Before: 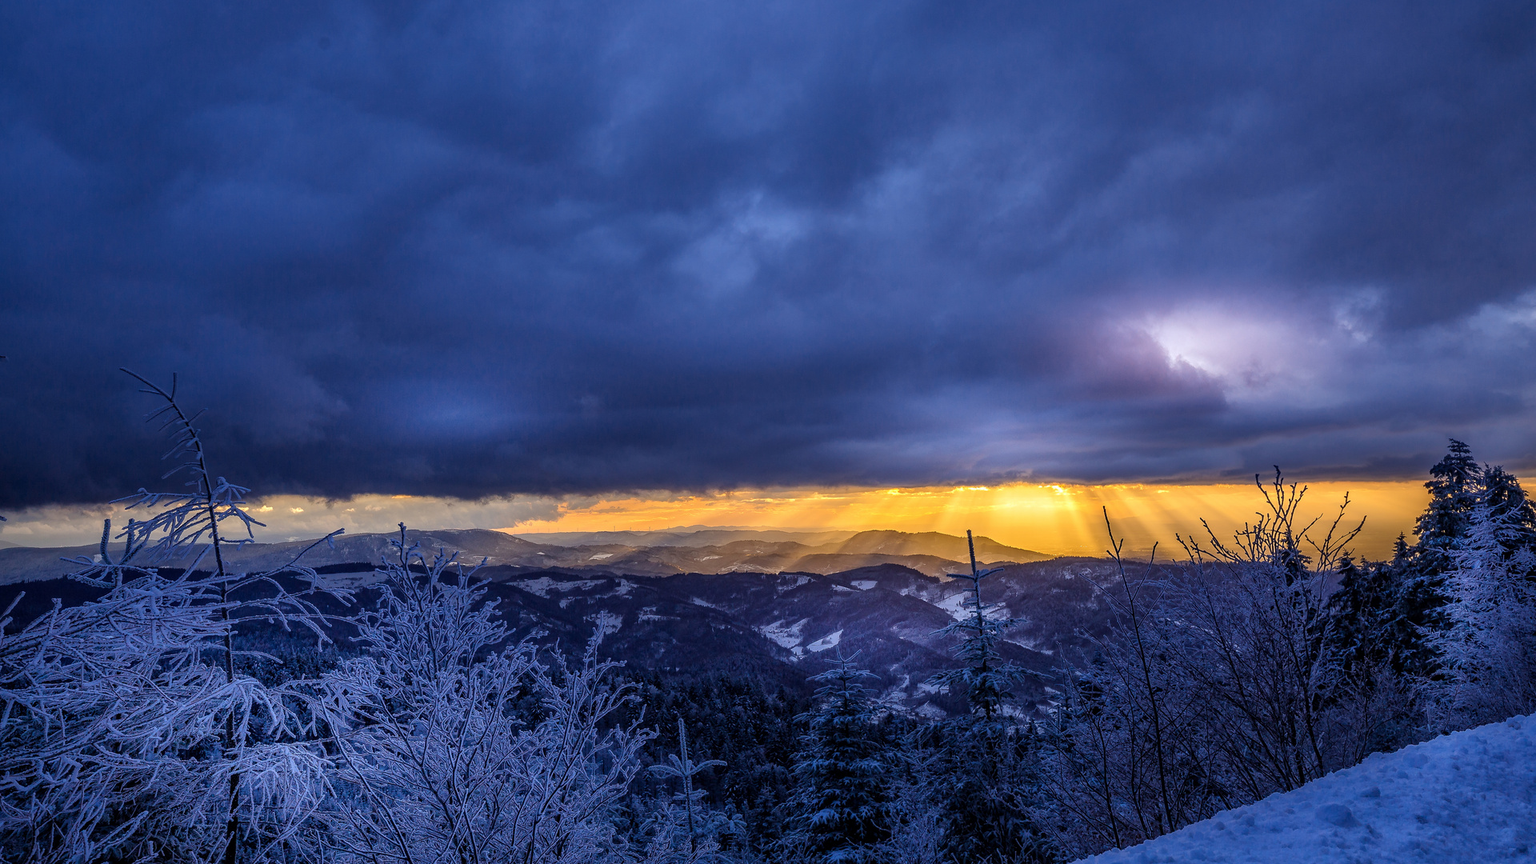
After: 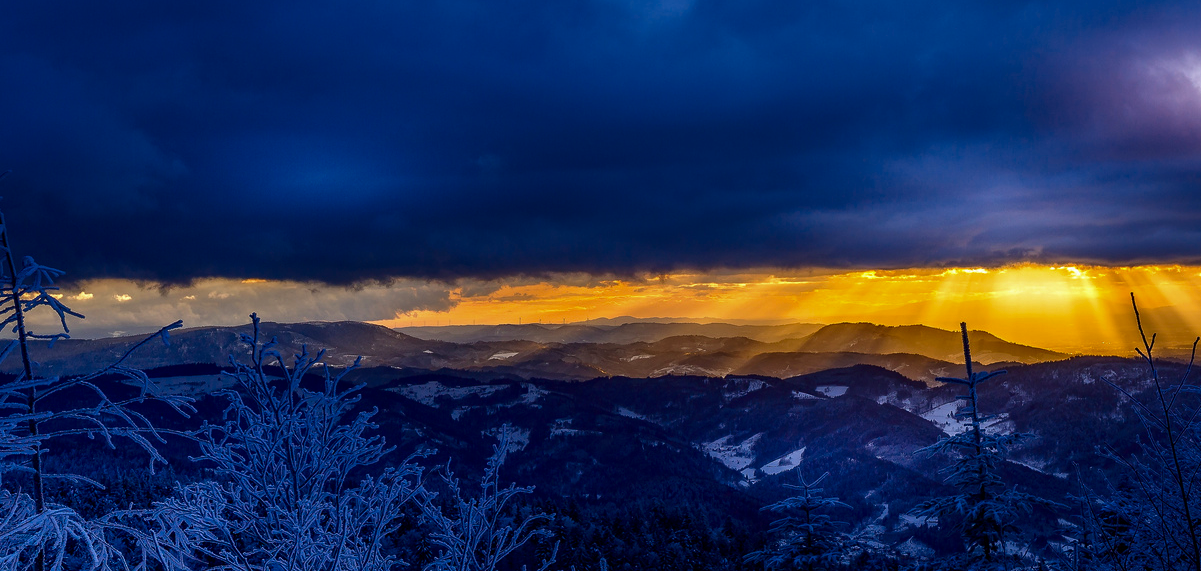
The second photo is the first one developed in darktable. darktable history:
contrast brightness saturation: brightness -0.25, saturation 0.199
crop: left 12.924%, top 31.562%, right 24.5%, bottom 15.516%
